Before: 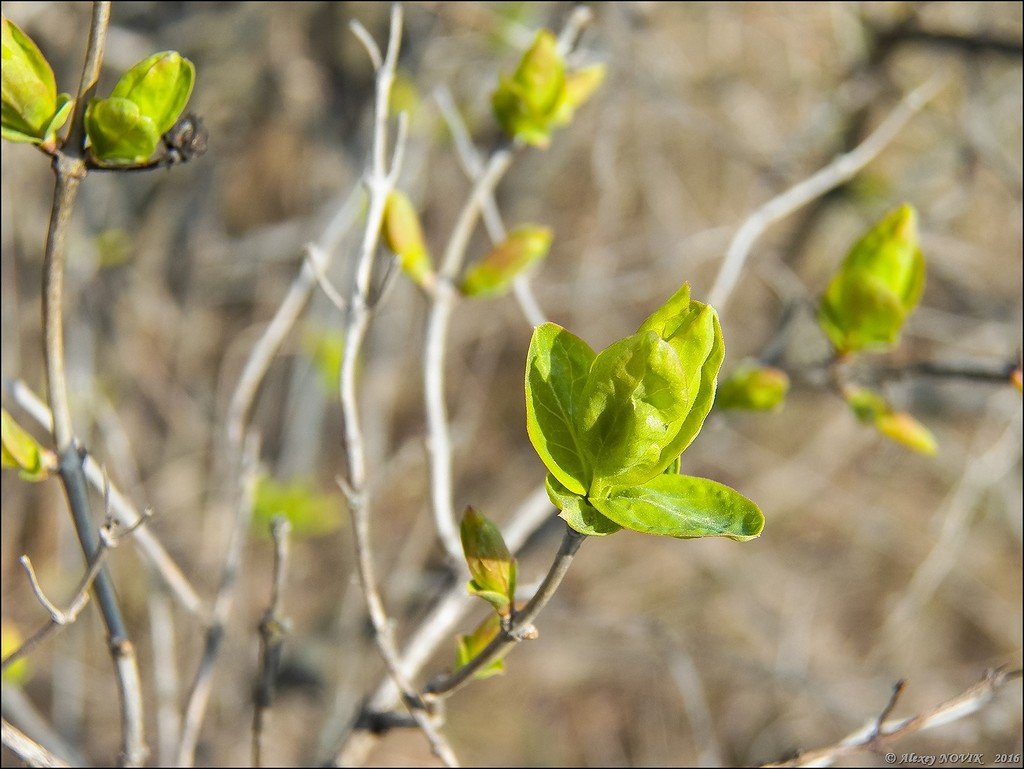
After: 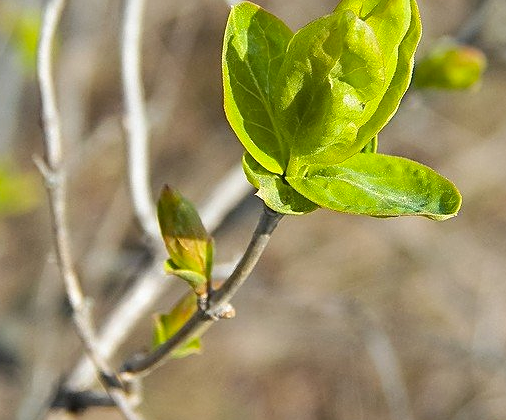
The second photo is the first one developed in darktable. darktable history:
crop: left 29.672%, top 41.786%, right 20.851%, bottom 3.487%
sharpen: on, module defaults
vibrance: on, module defaults
